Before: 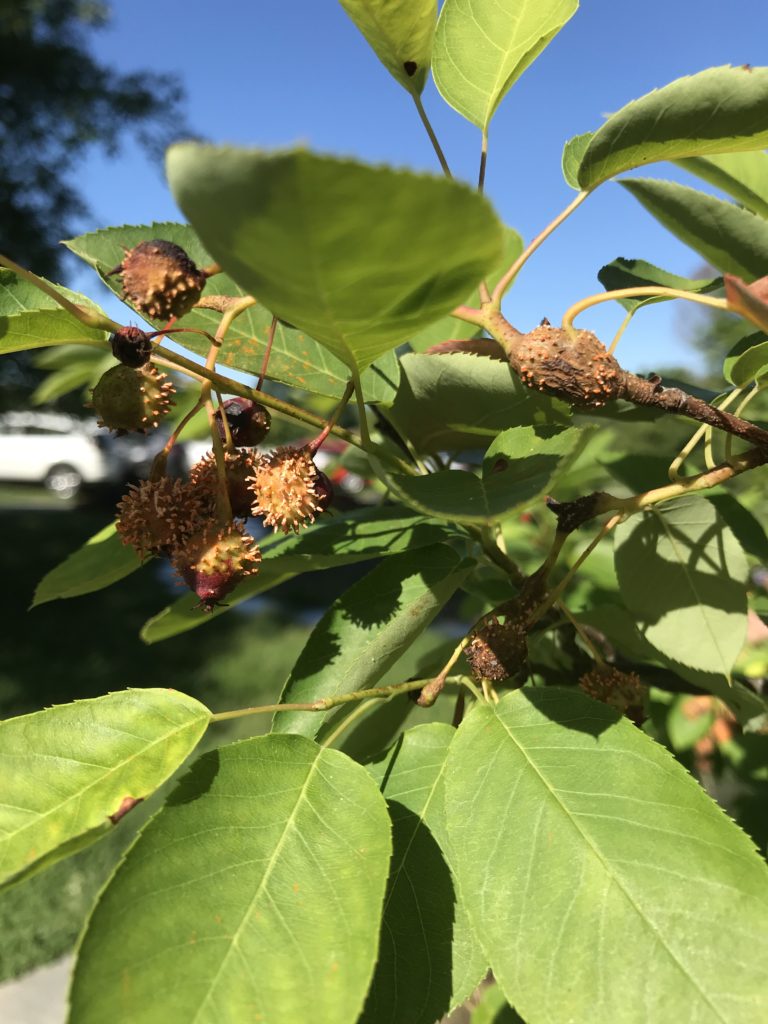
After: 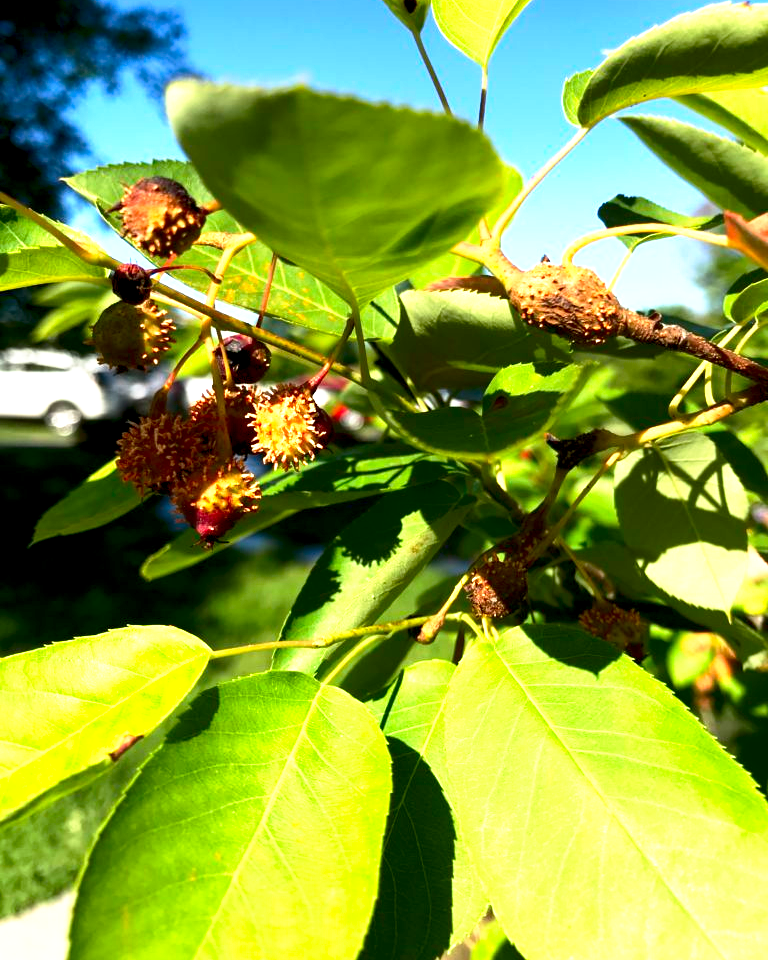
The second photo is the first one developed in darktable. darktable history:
contrast brightness saturation: contrast 0.12, brightness -0.12, saturation 0.2
exposure: black level correction 0, exposure 0.95 EV, compensate exposure bias true, compensate highlight preservation false
crop and rotate: top 6.25%
base curve: curves: ch0 [(0.017, 0) (0.425, 0.441) (0.844, 0.933) (1, 1)], preserve colors none
